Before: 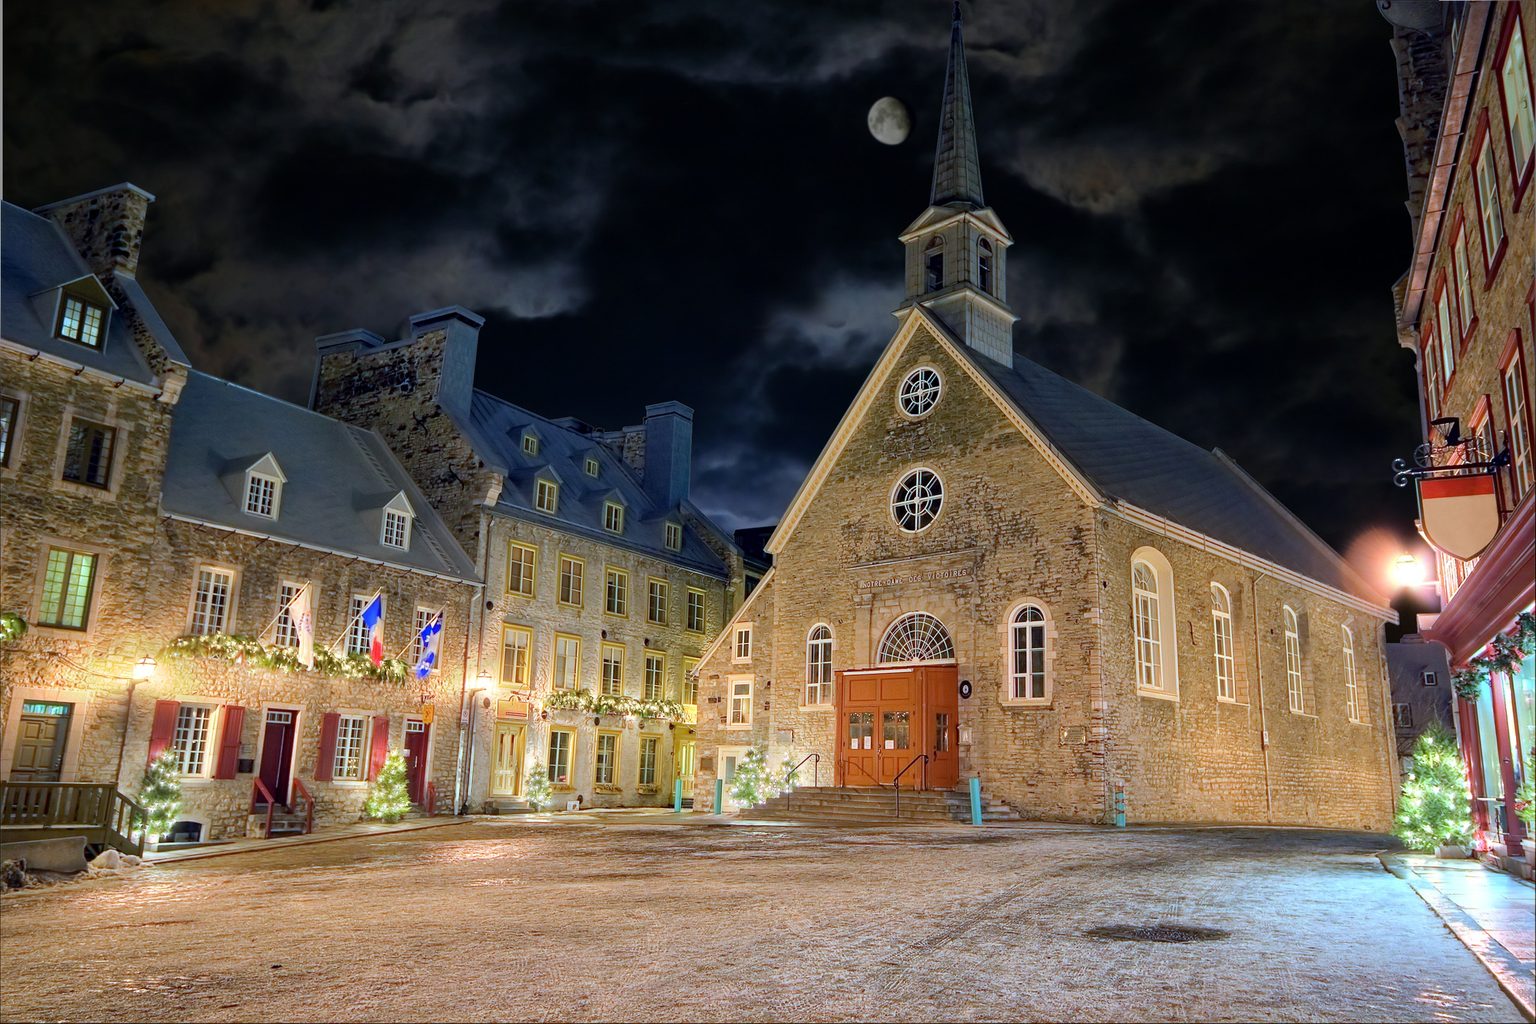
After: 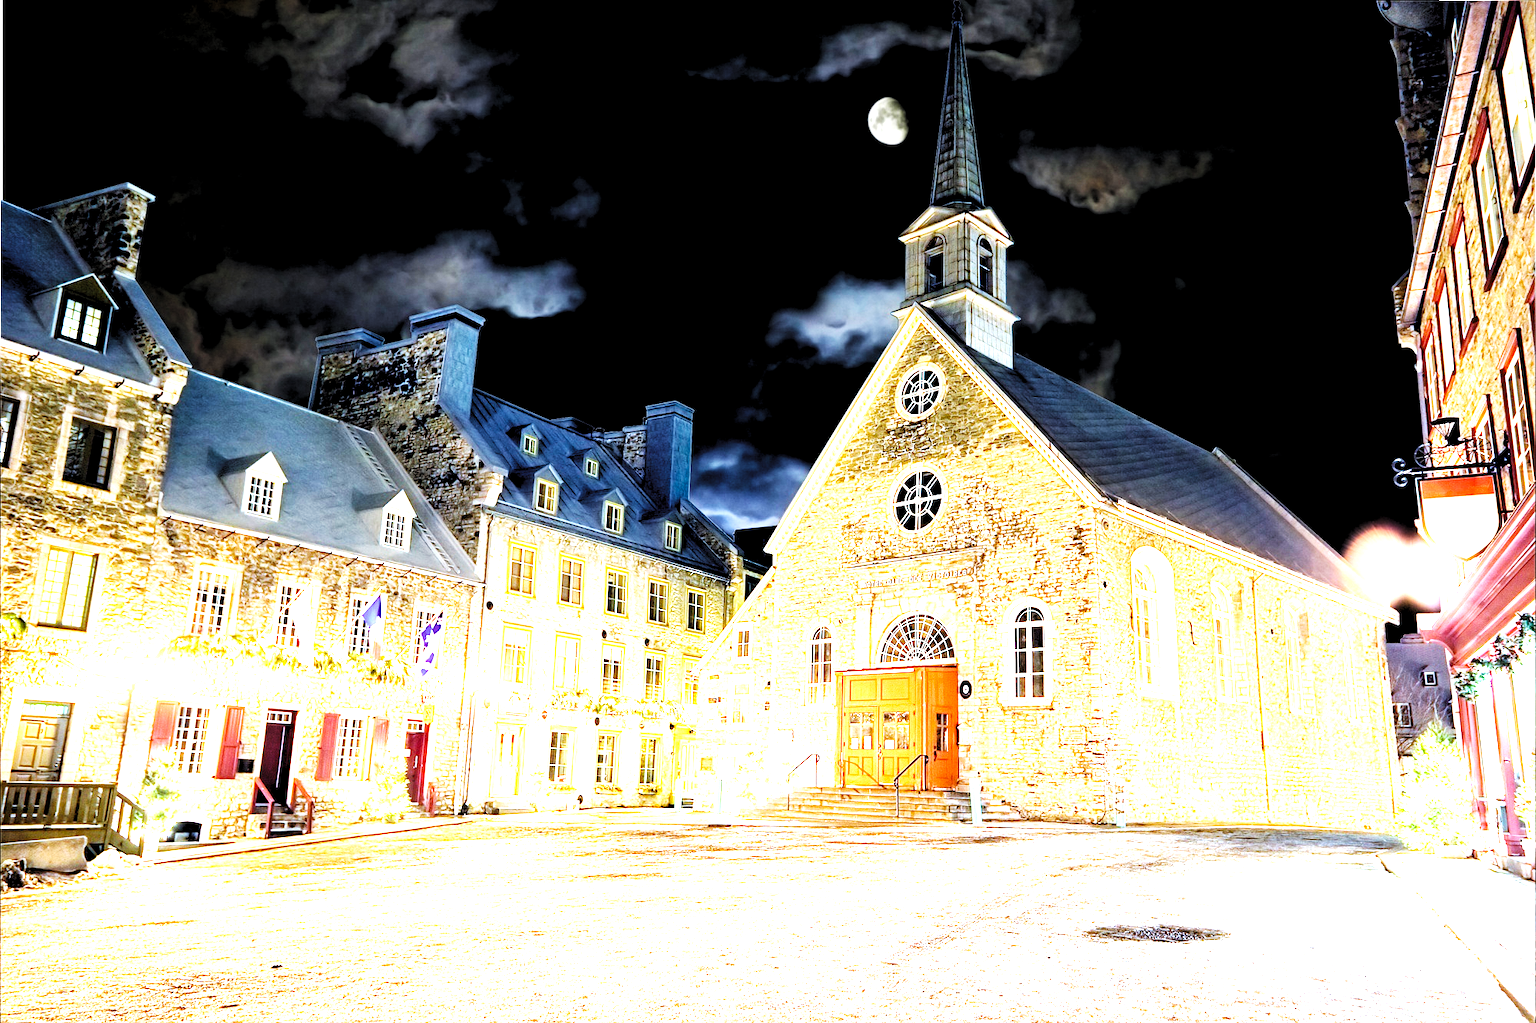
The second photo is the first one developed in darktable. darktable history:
exposure: black level correction 0, exposure 1.2 EV, compensate highlight preservation false
base curve: curves: ch0 [(0, 0) (0.007, 0.004) (0.027, 0.03) (0.046, 0.07) (0.207, 0.54) (0.442, 0.872) (0.673, 0.972) (1, 1)], preserve colors none
levels: levels [0.182, 0.542, 0.902]
